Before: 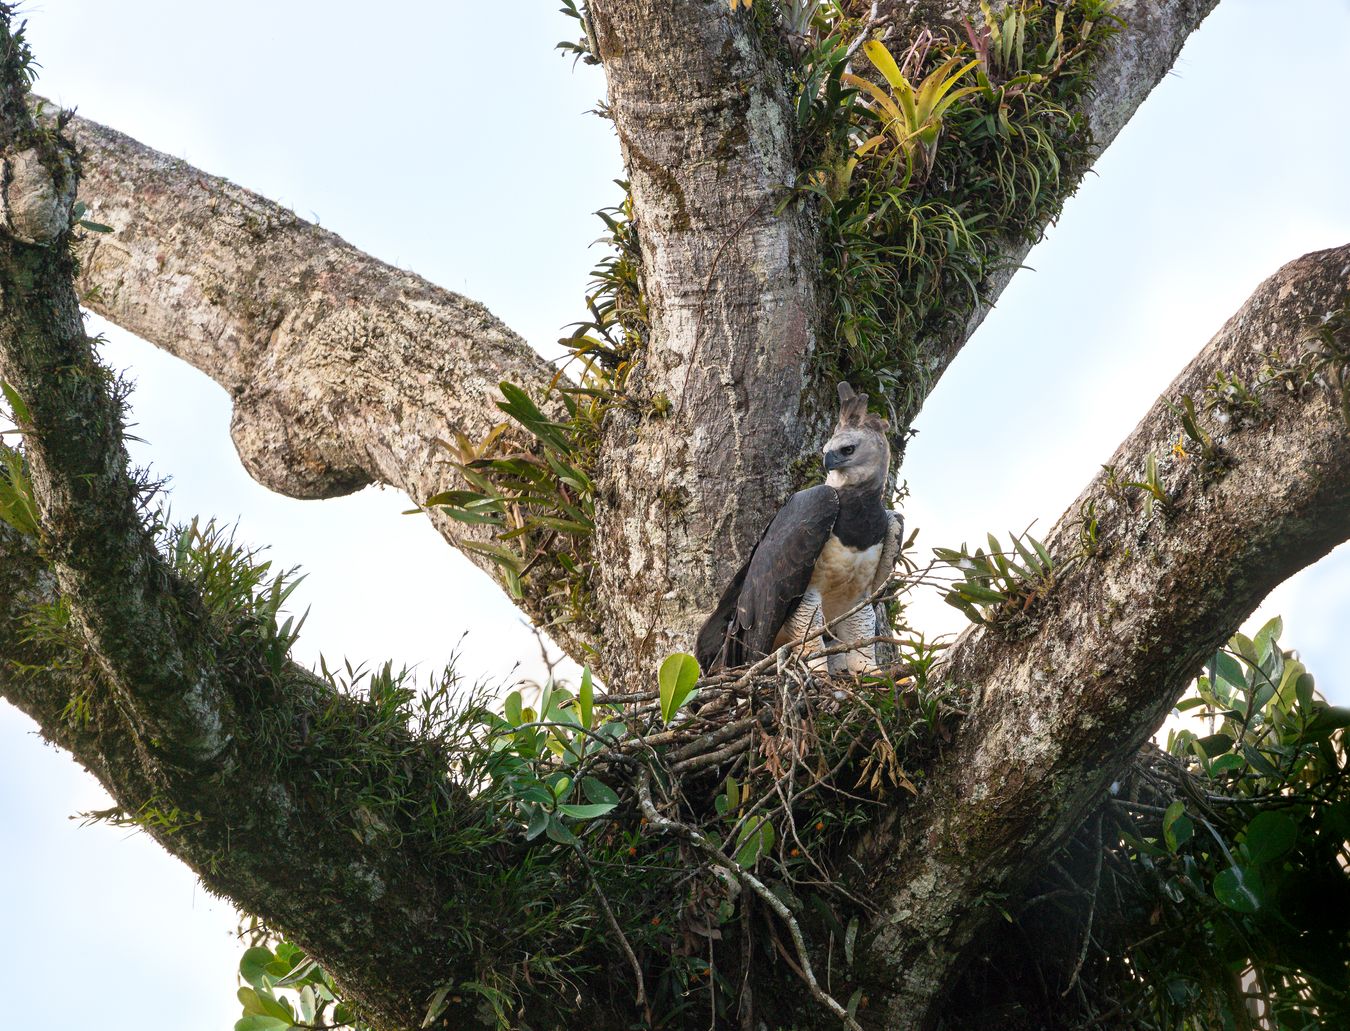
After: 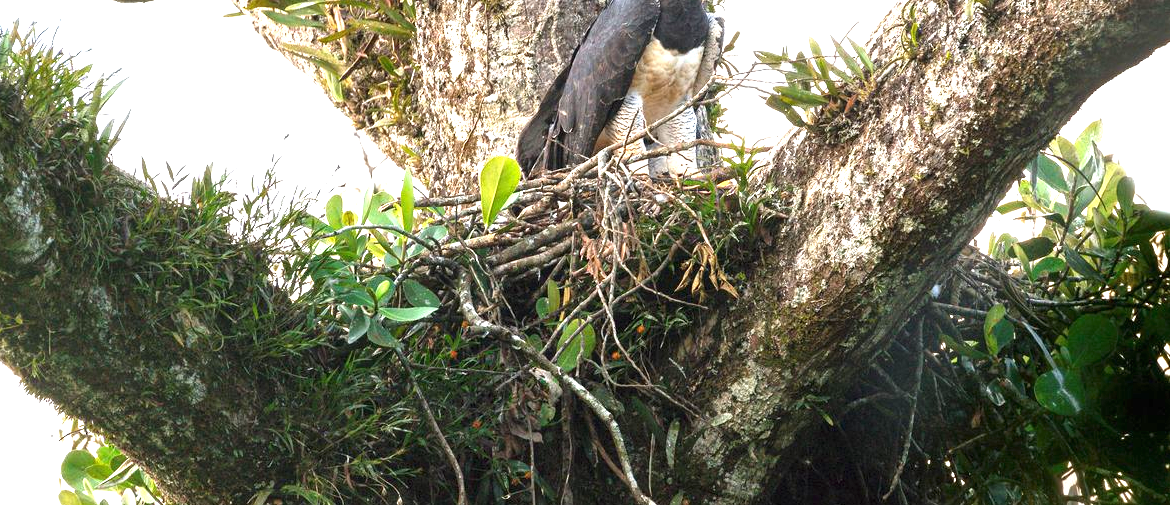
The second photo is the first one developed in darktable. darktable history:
crop and rotate: left 13.304%, top 48.258%, bottom 2.76%
exposure: black level correction 0, exposure 1.387 EV, compensate highlight preservation false
